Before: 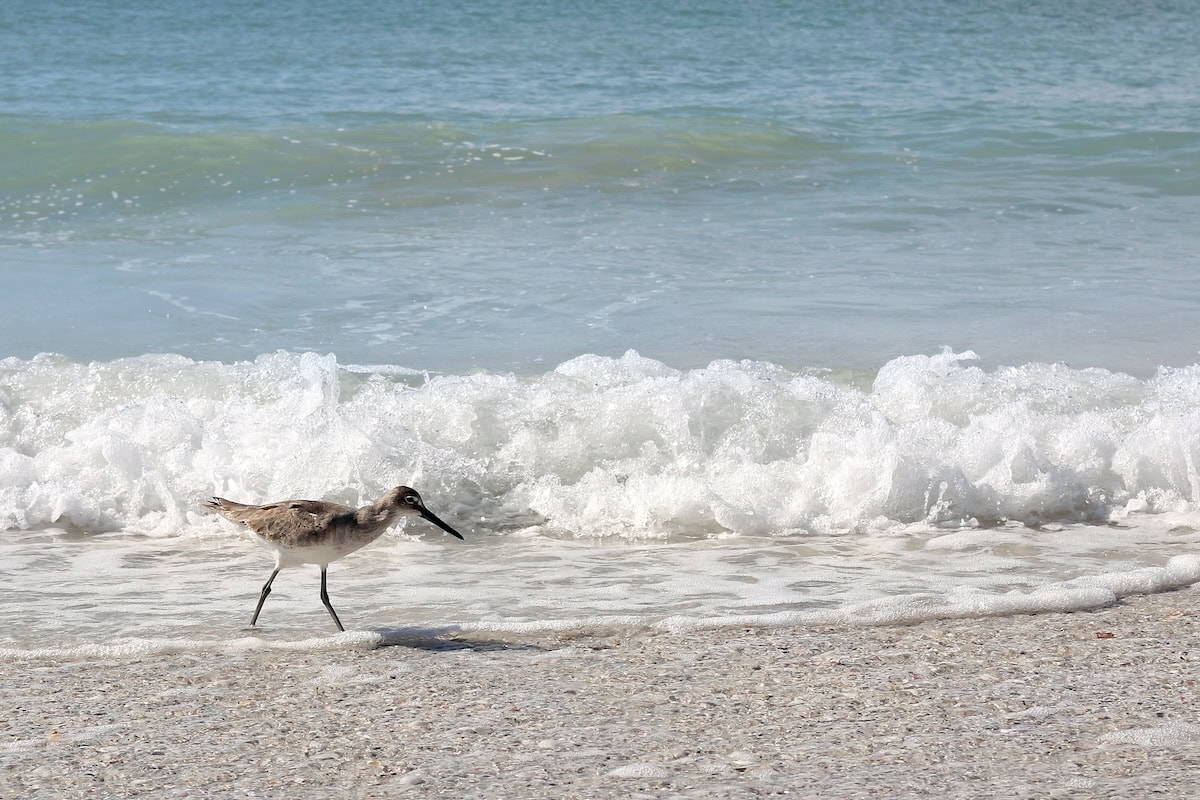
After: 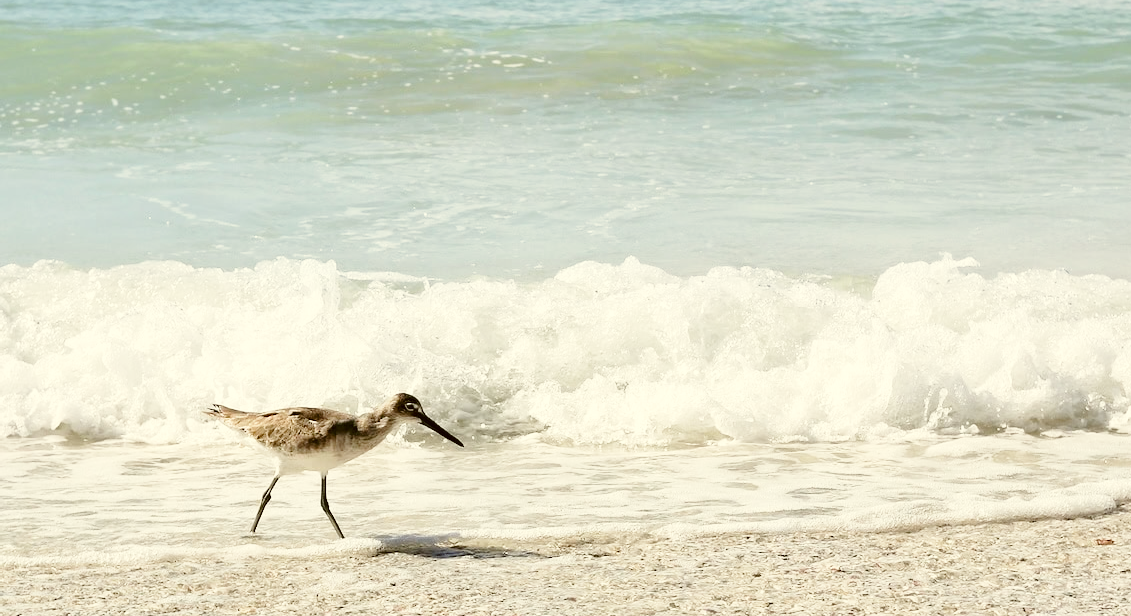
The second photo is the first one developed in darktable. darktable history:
crop and rotate: angle 0.03°, top 11.643%, right 5.651%, bottom 11.189%
color correction: highlights a* -1.43, highlights b* 10.12, shadows a* 0.395, shadows b* 19.35
base curve: curves: ch0 [(0, 0) (0.028, 0.03) (0.121, 0.232) (0.46, 0.748) (0.859, 0.968) (1, 1)], preserve colors none
